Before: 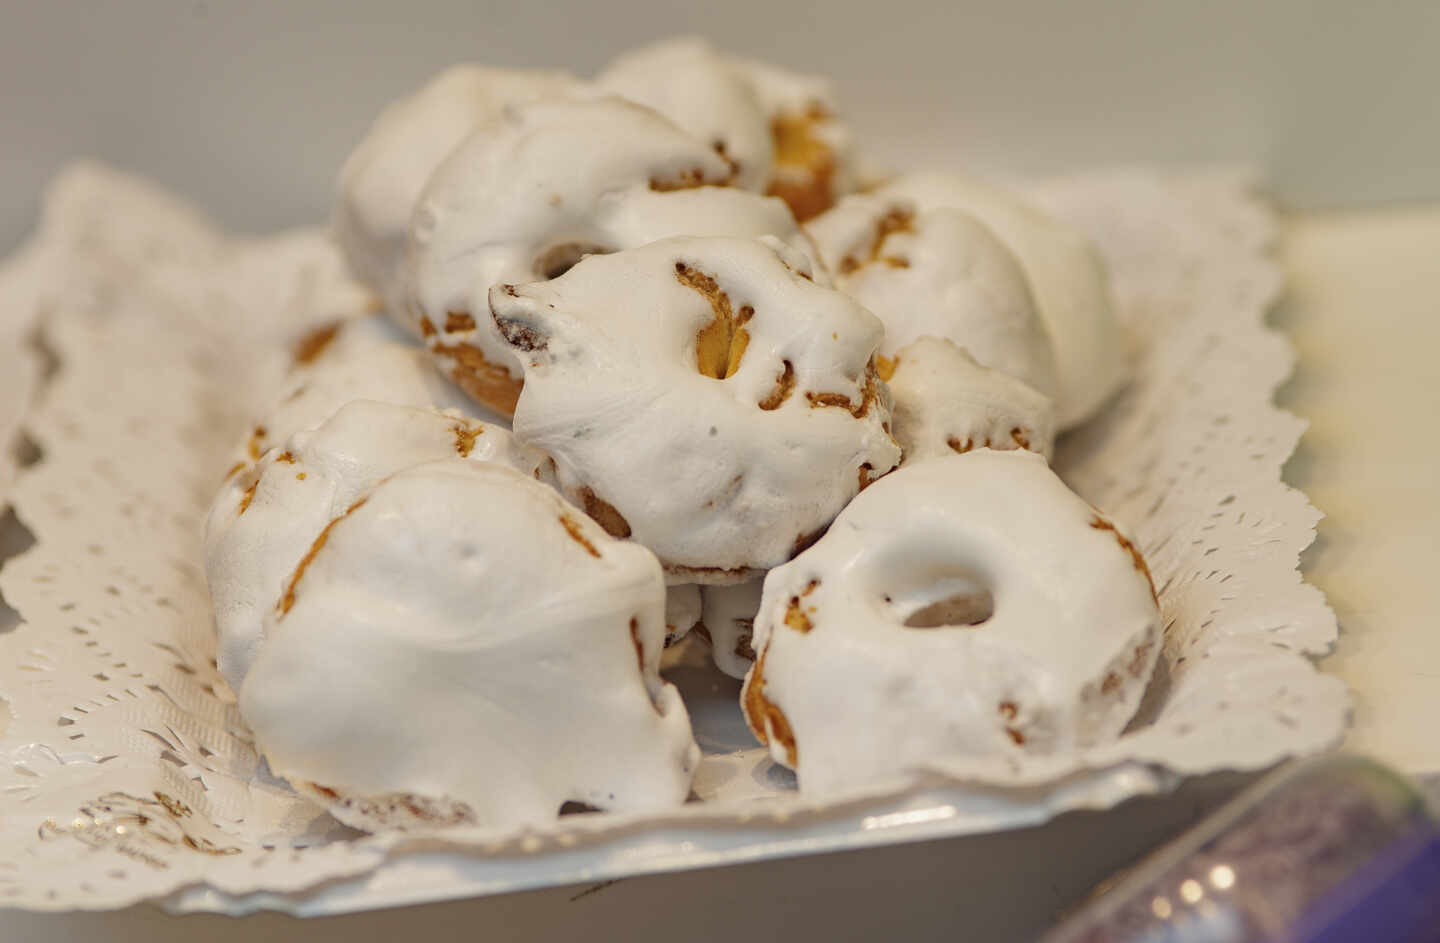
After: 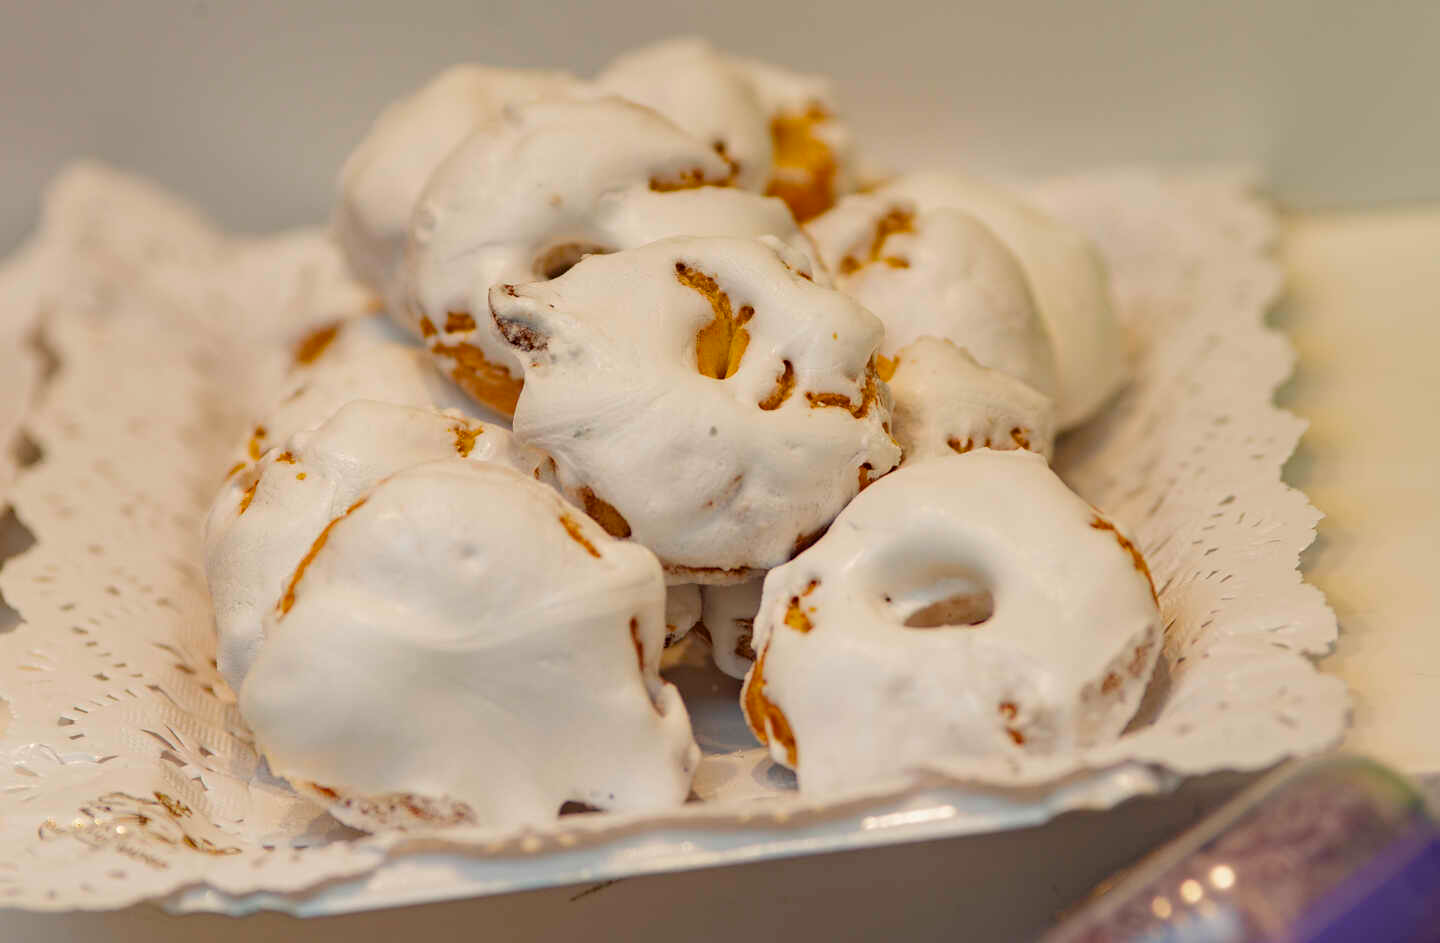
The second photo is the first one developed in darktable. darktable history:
color balance rgb: perceptual saturation grading › global saturation 19.42%
